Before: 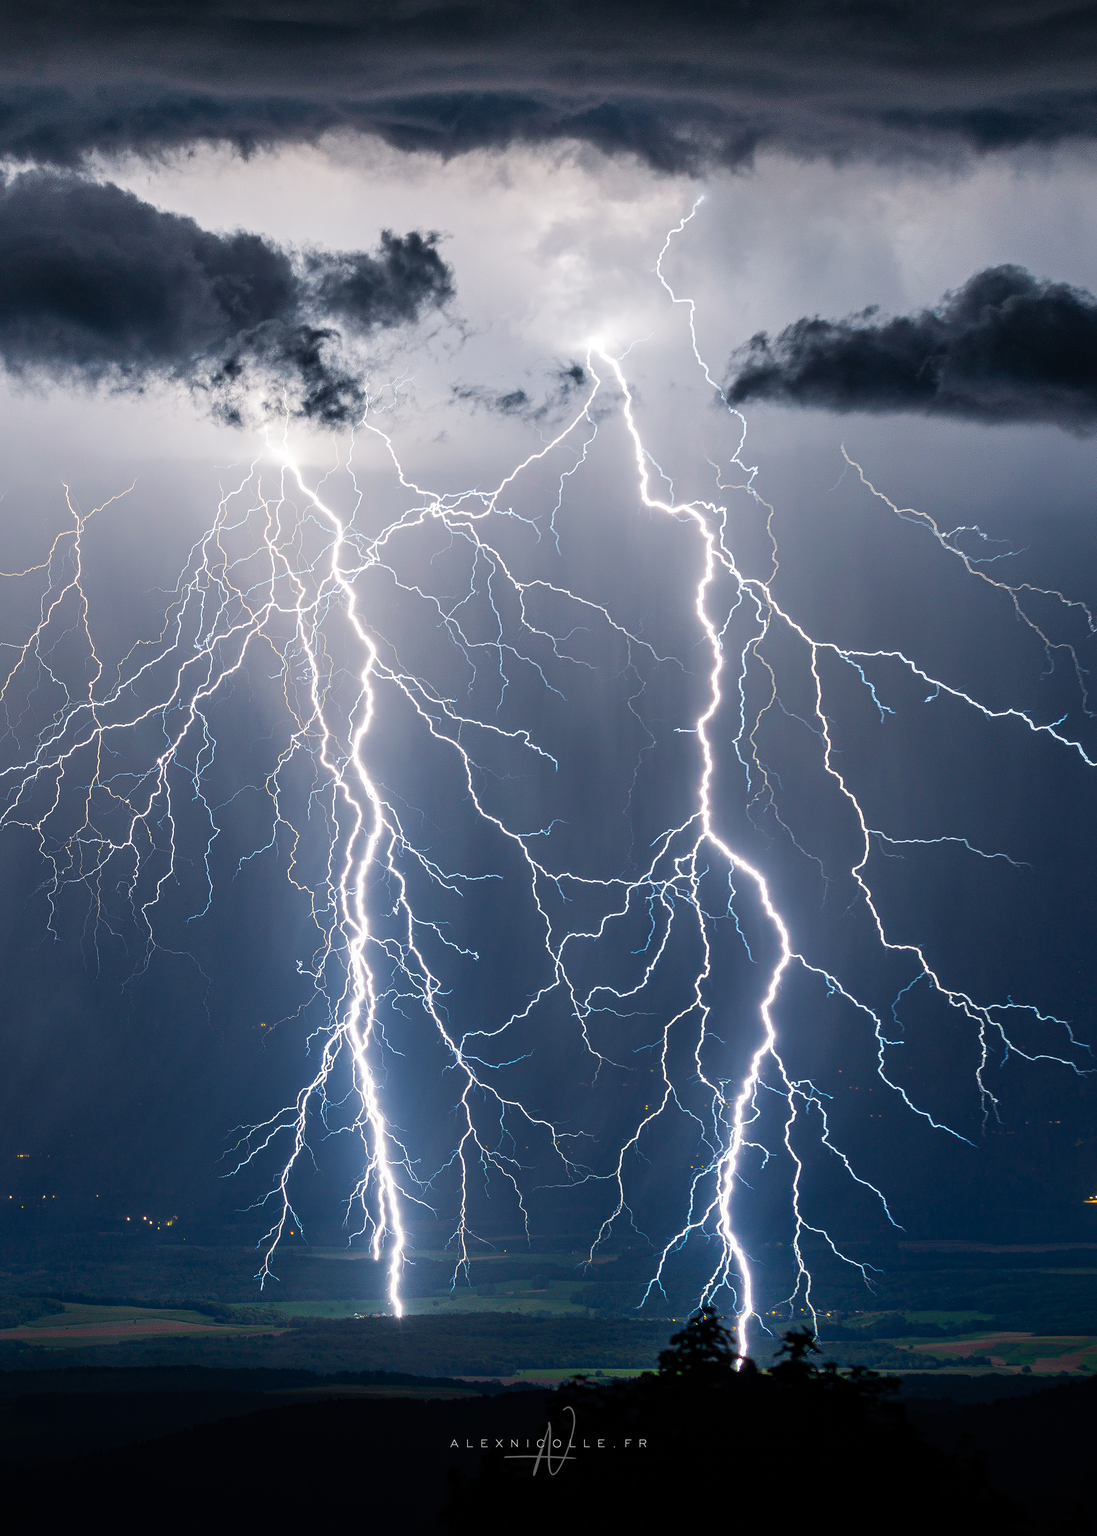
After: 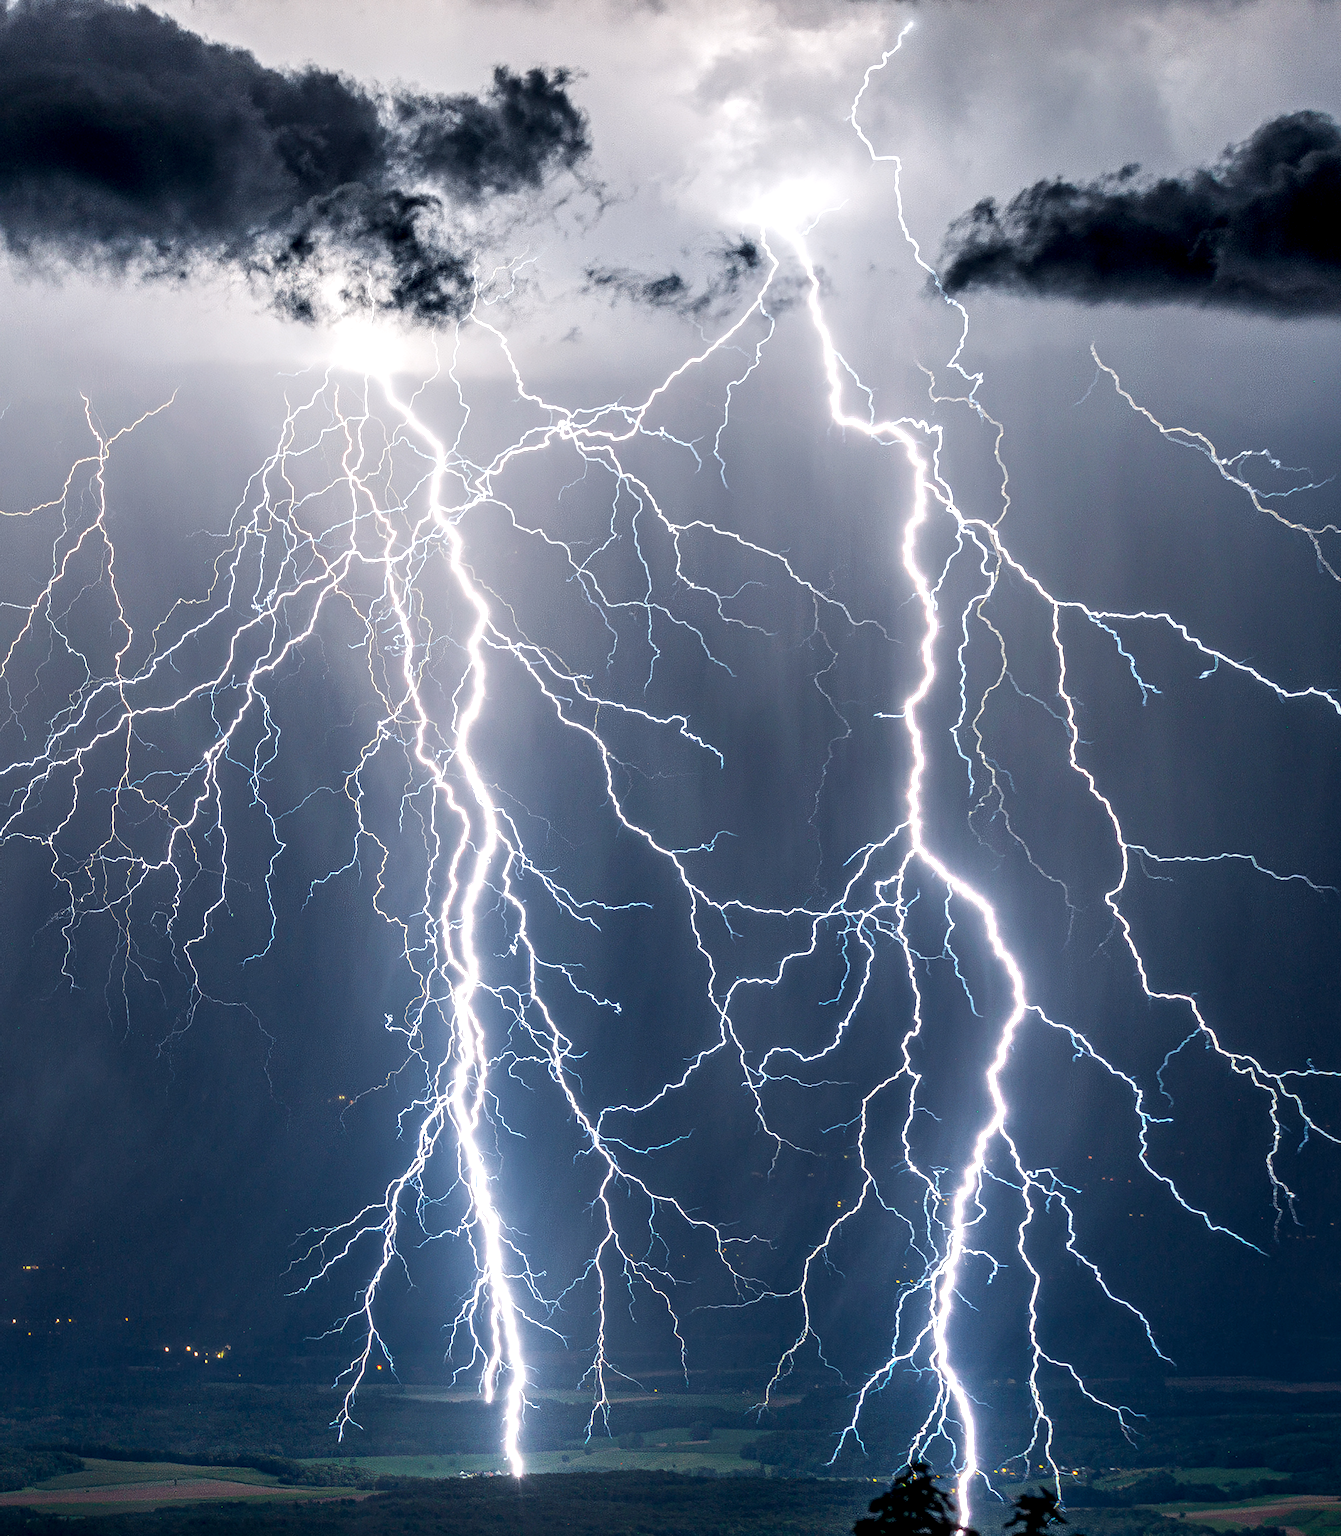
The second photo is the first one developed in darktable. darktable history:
local contrast: highlights 60%, shadows 60%, detail 160%
crop and rotate: angle 0.03°, top 11.643%, right 5.651%, bottom 11.189%
